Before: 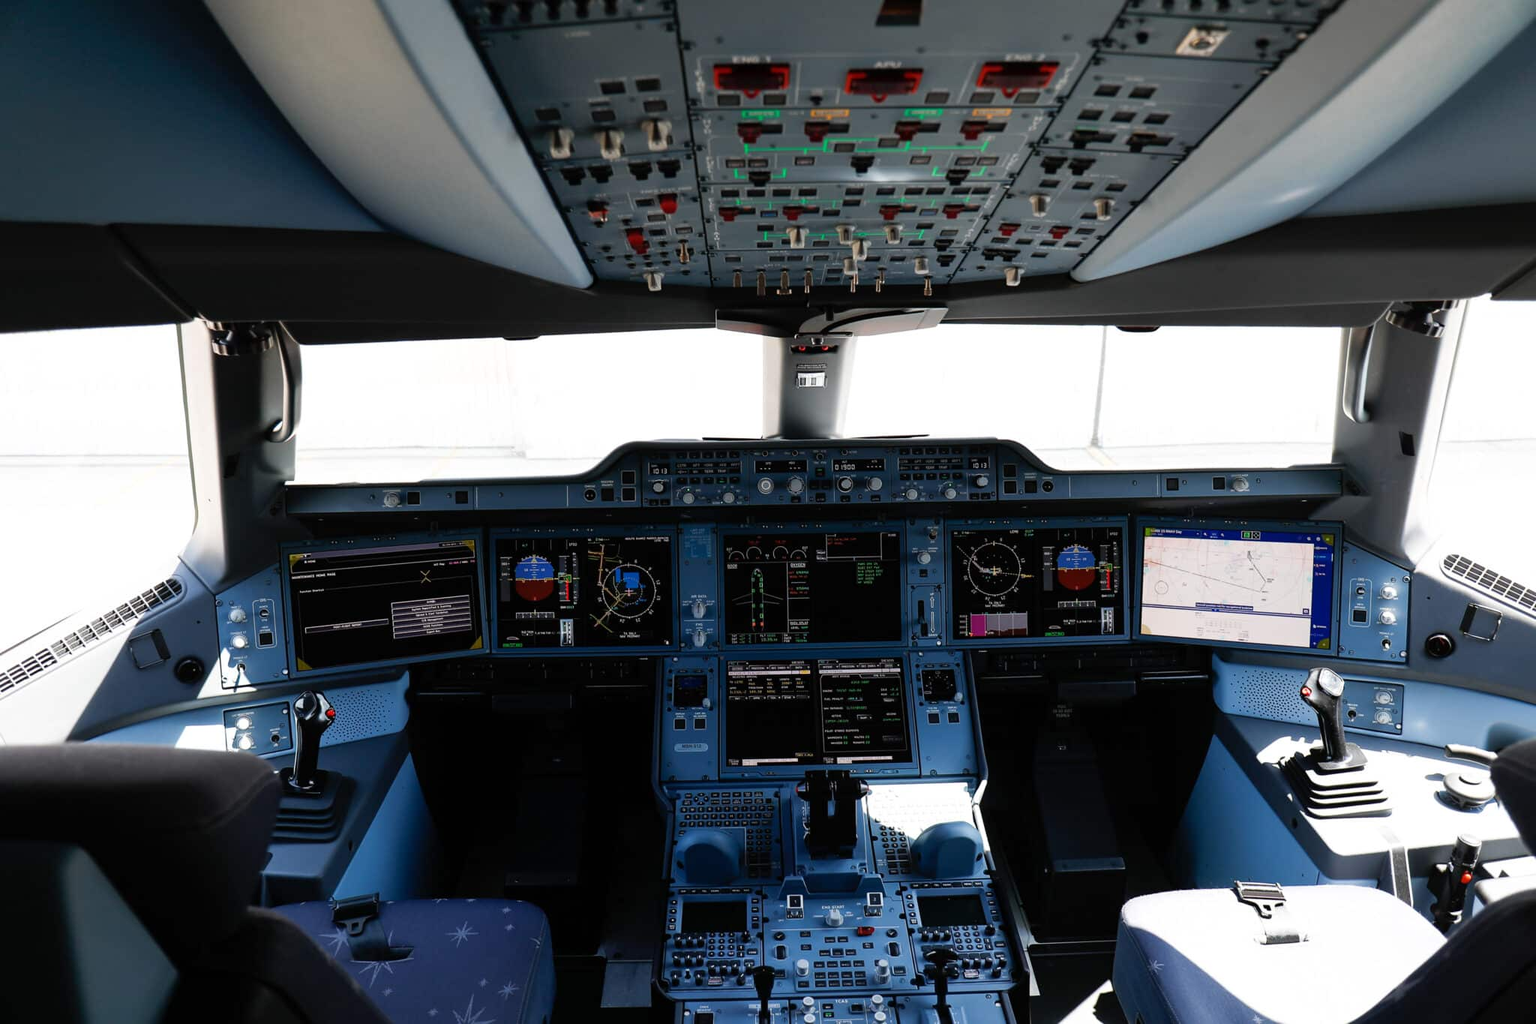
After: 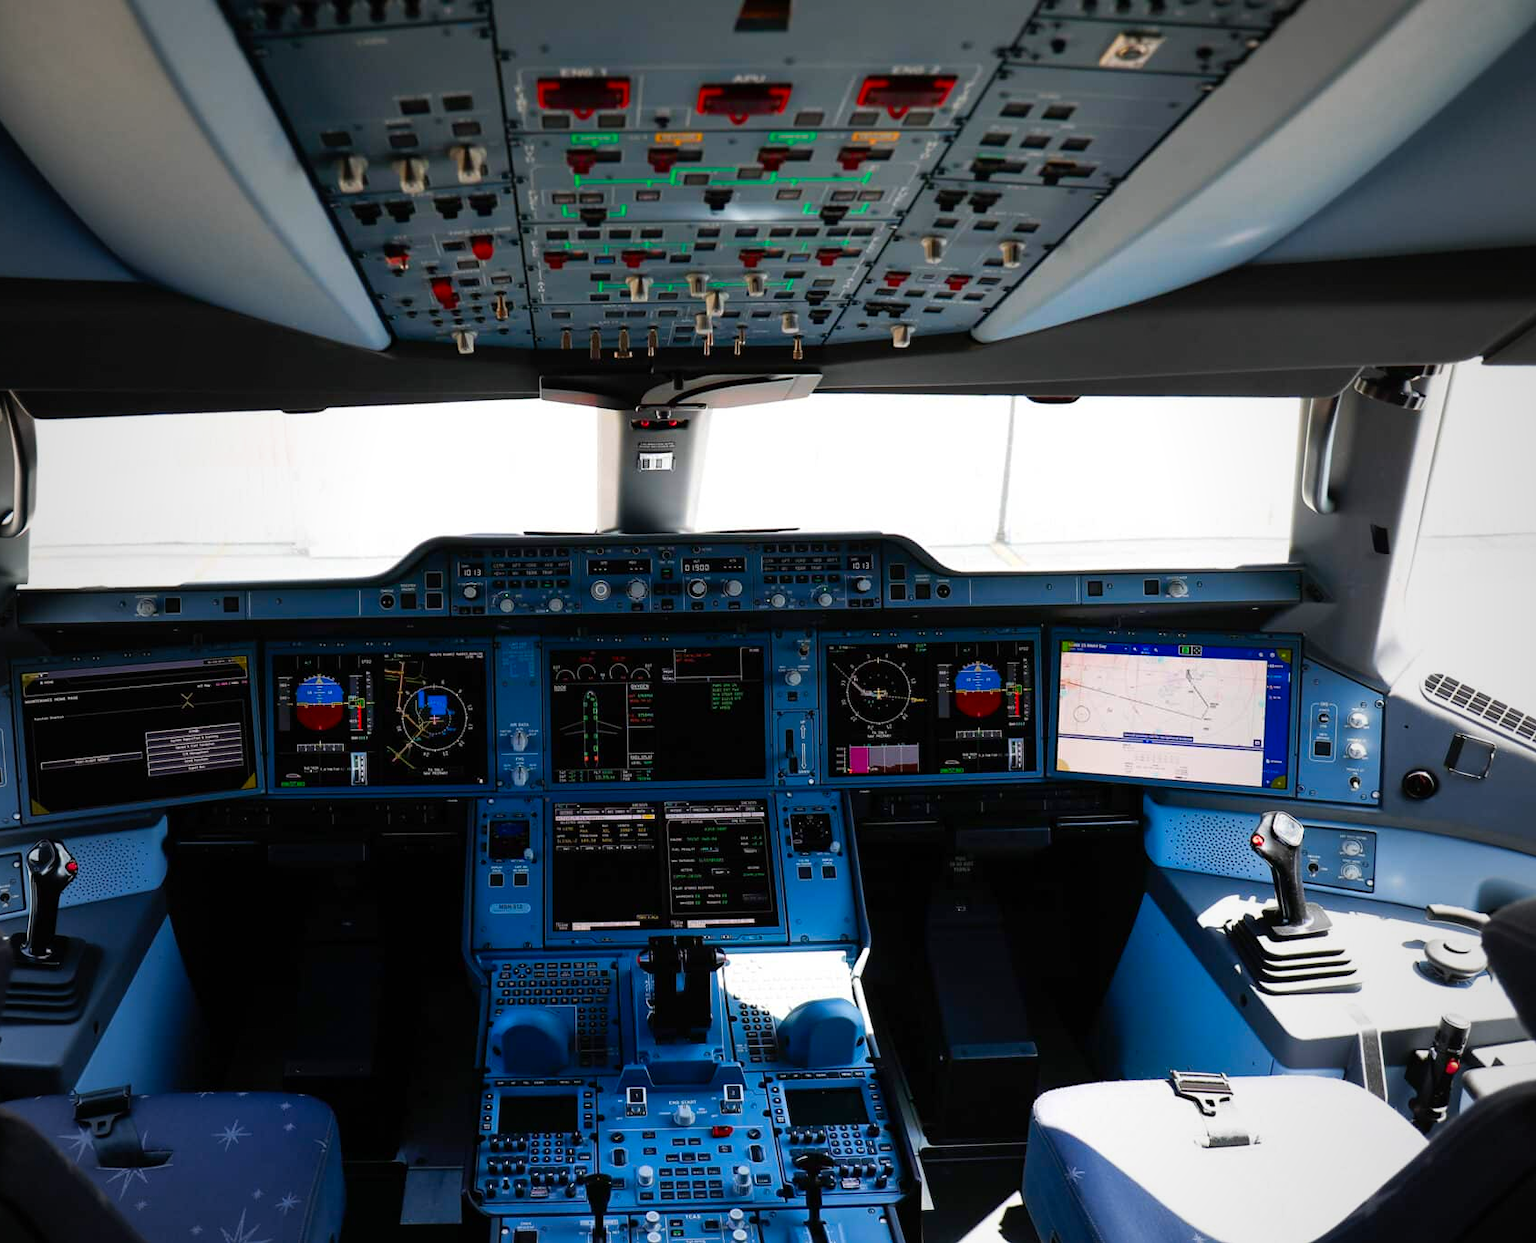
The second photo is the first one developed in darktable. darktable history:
contrast brightness saturation: saturation 0.509
vignetting: fall-off start 72.6%, fall-off radius 108.36%, width/height ratio 0.734
crop: left 17.694%, bottom 0.021%
